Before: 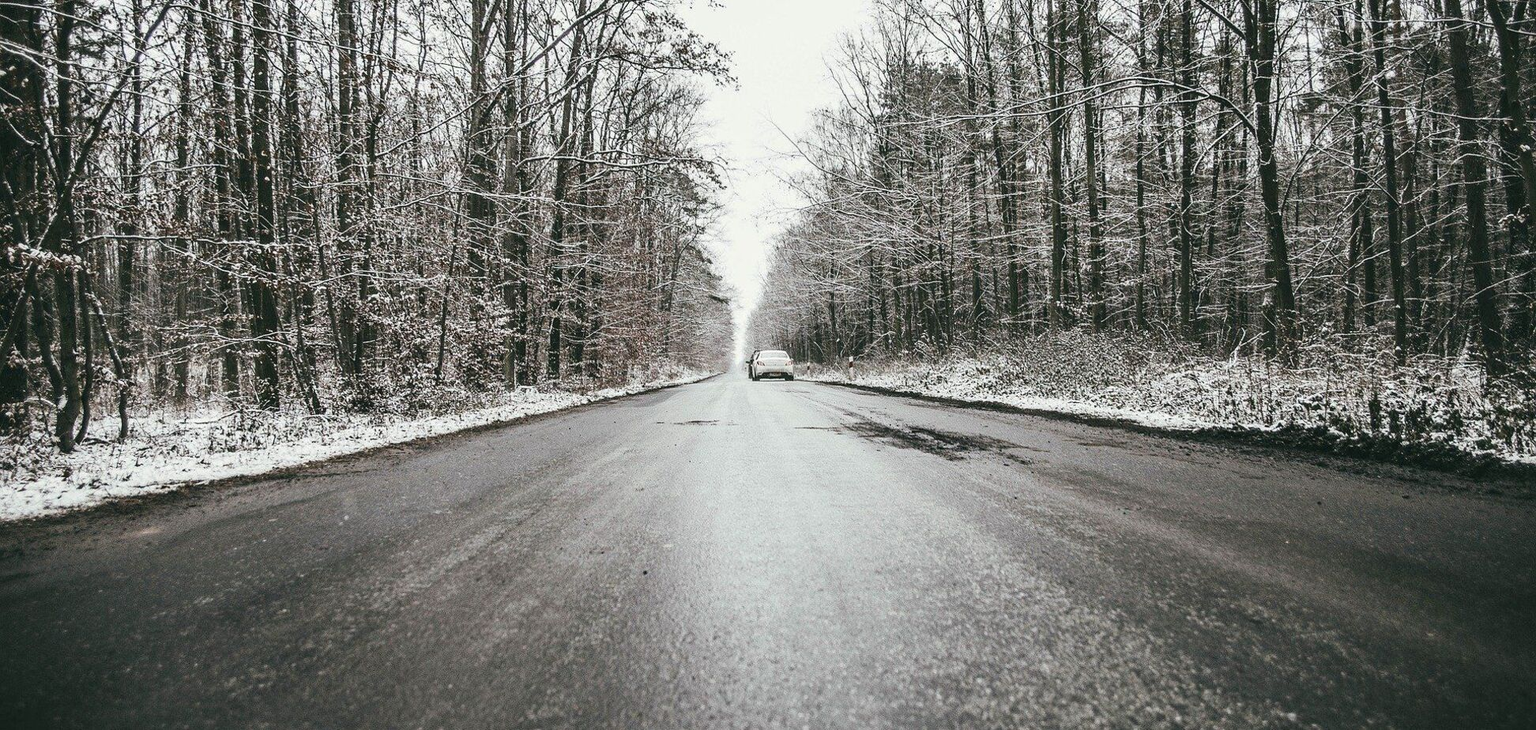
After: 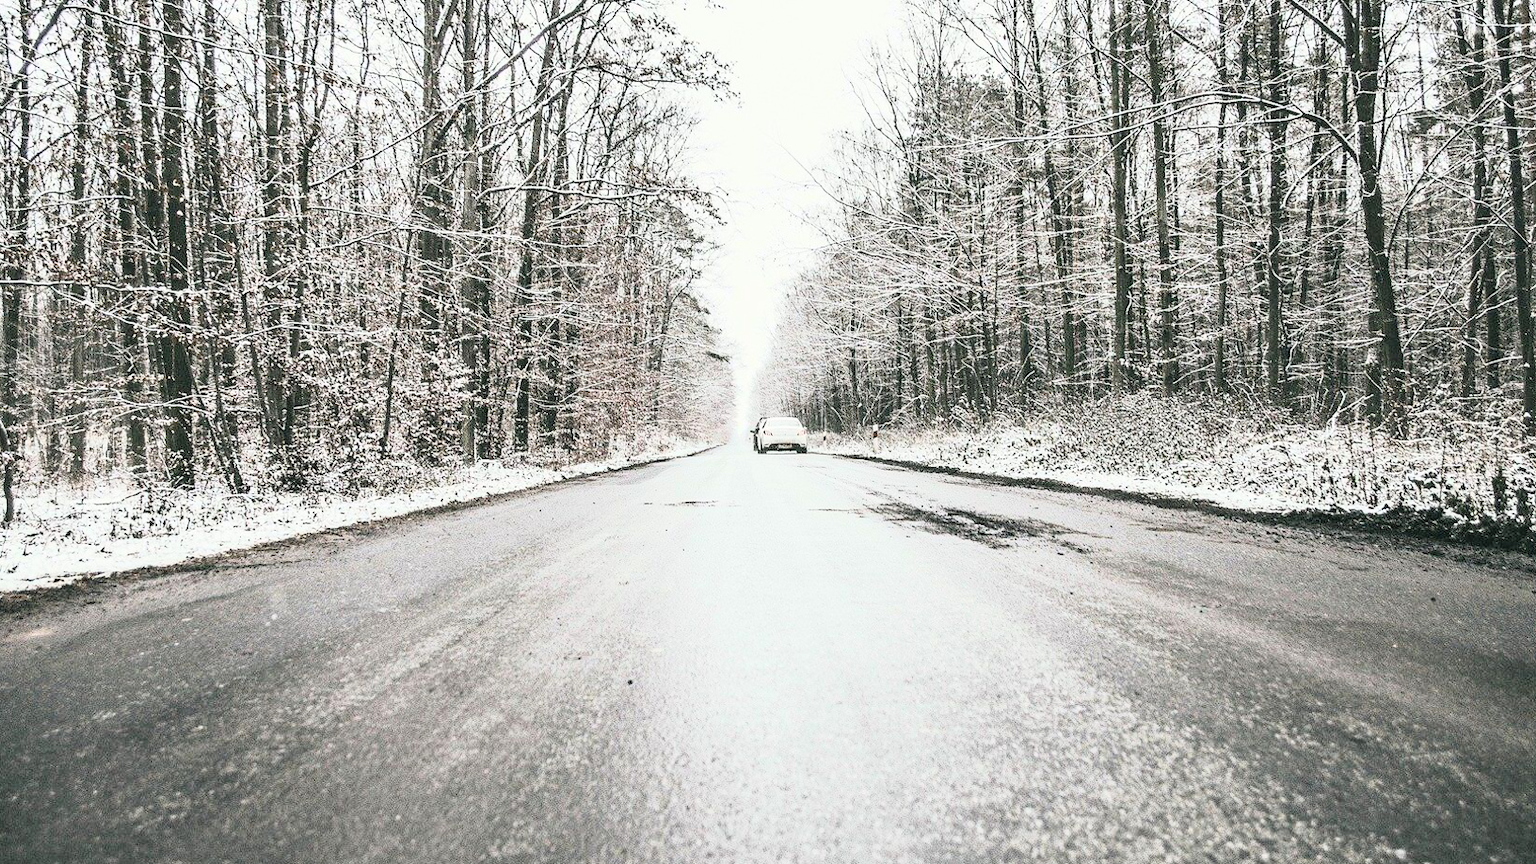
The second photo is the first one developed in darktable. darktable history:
tone curve: curves: ch0 [(0, 0) (0.003, 0.003) (0.011, 0.012) (0.025, 0.028) (0.044, 0.049) (0.069, 0.091) (0.1, 0.144) (0.136, 0.21) (0.177, 0.277) (0.224, 0.352) (0.277, 0.433) (0.335, 0.523) (0.399, 0.613) (0.468, 0.702) (0.543, 0.79) (0.623, 0.867) (0.709, 0.916) (0.801, 0.946) (0.898, 0.972) (1, 1)], color space Lab, independent channels, preserve colors none
crop: left 7.598%, right 7.873%
